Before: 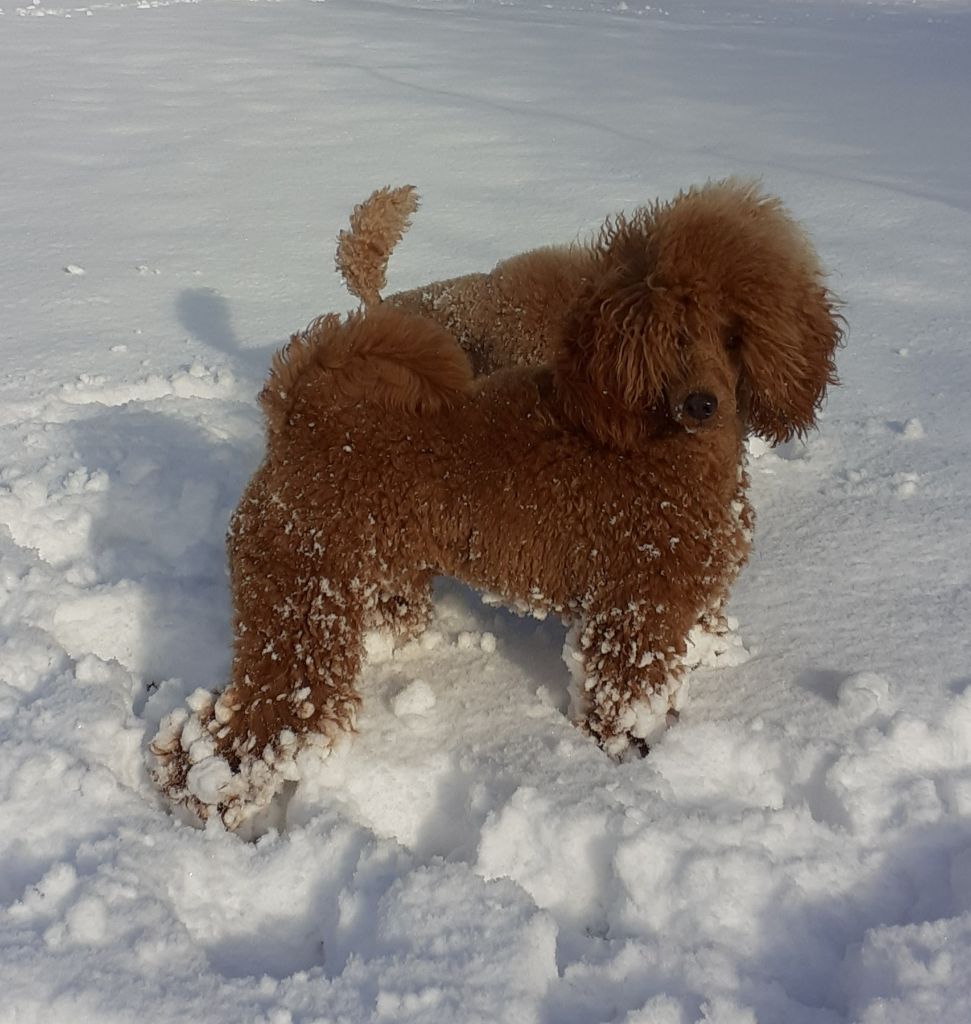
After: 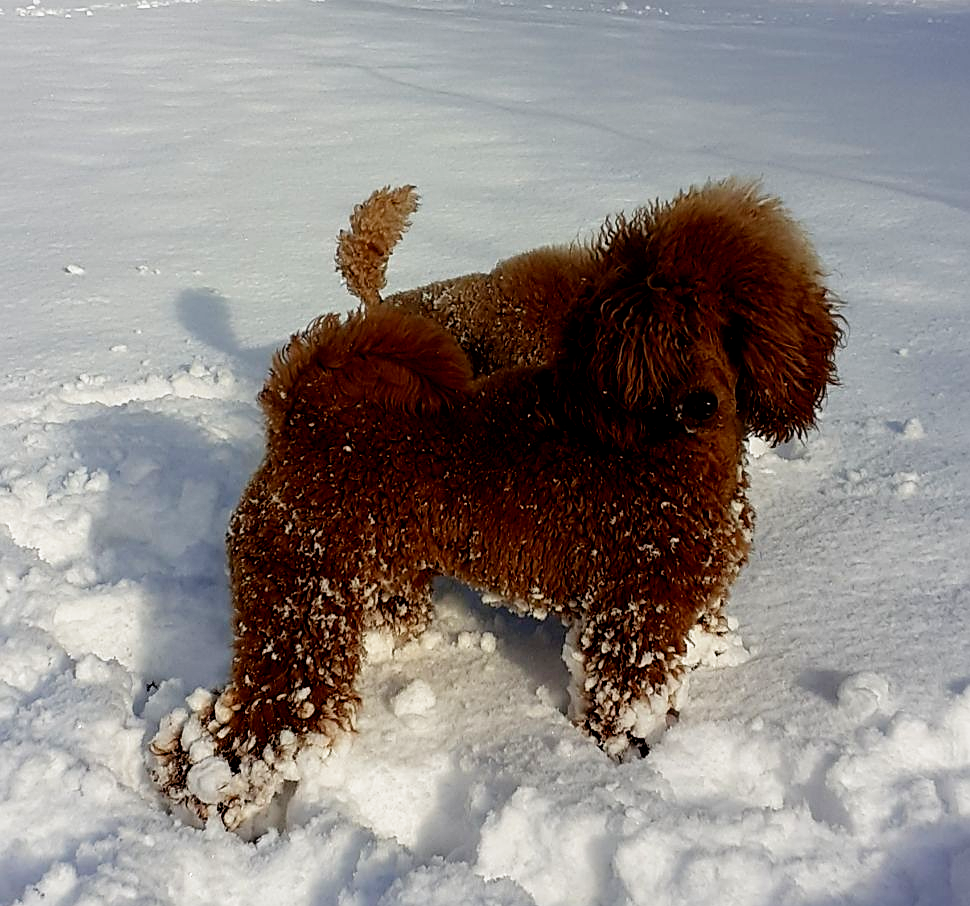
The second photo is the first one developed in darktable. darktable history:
crop and rotate: top 0%, bottom 11.49%
sharpen: on, module defaults
filmic rgb: black relative exposure -5.5 EV, white relative exposure 2.5 EV, threshold 3 EV, target black luminance 0%, hardness 4.51, latitude 67.35%, contrast 1.453, shadows ↔ highlights balance -3.52%, preserve chrominance no, color science v4 (2020), contrast in shadows soft, enable highlight reconstruction true
